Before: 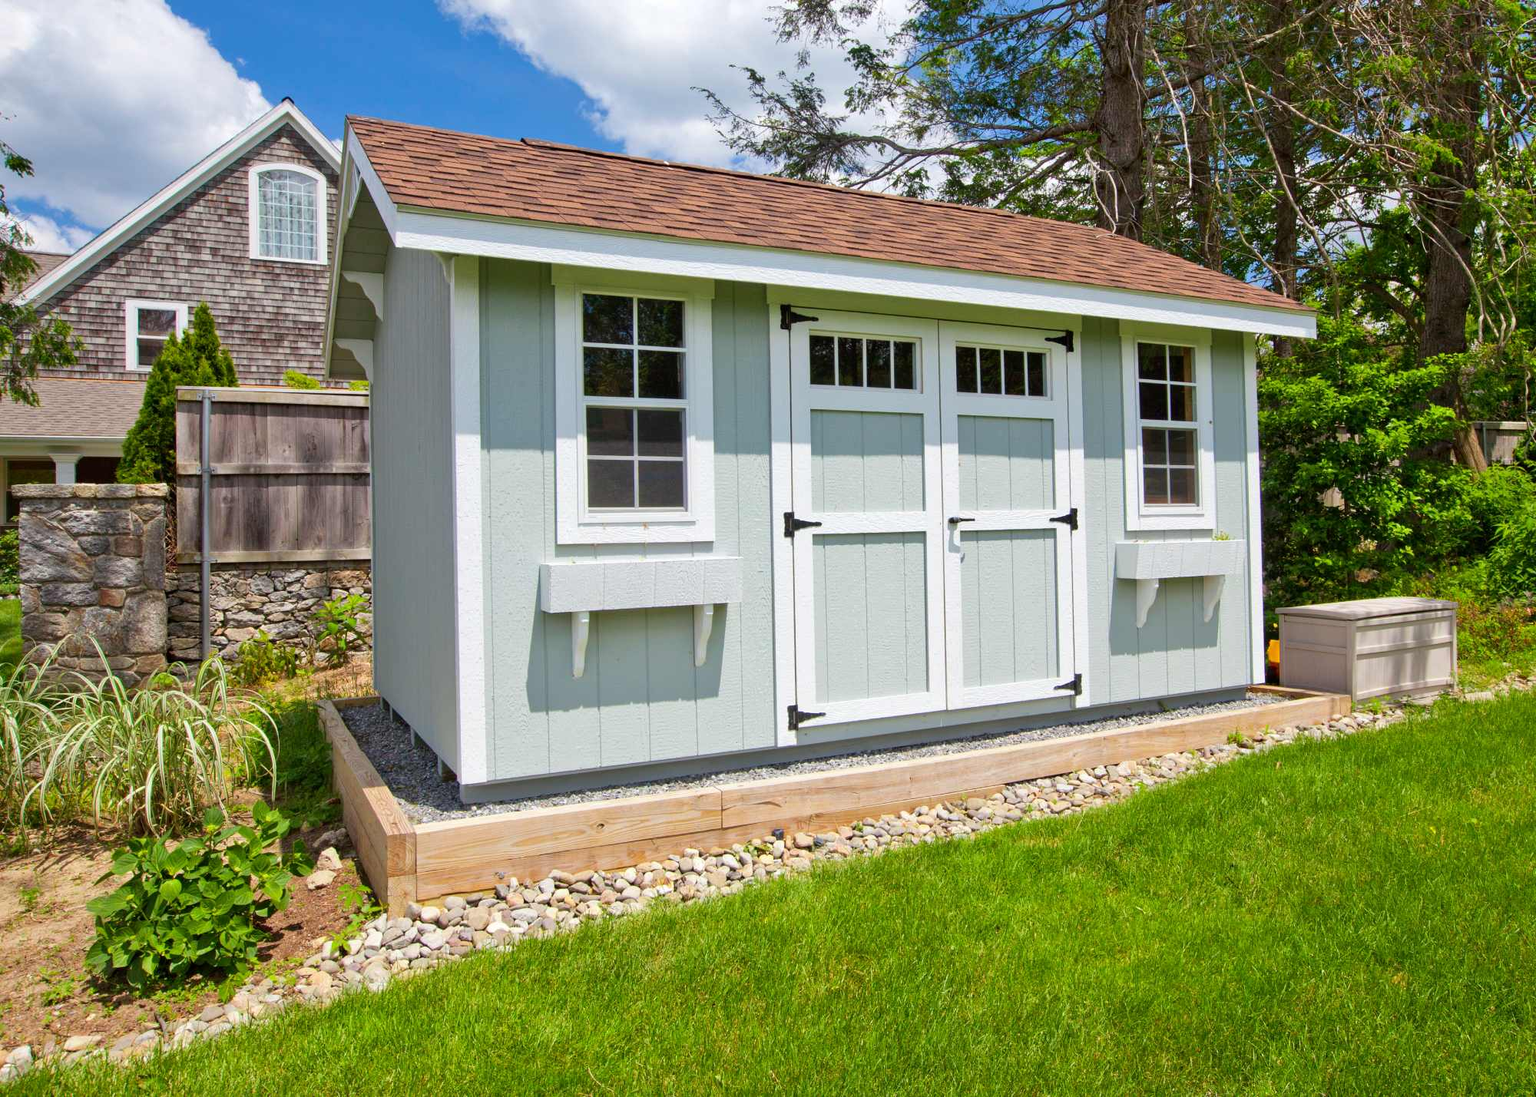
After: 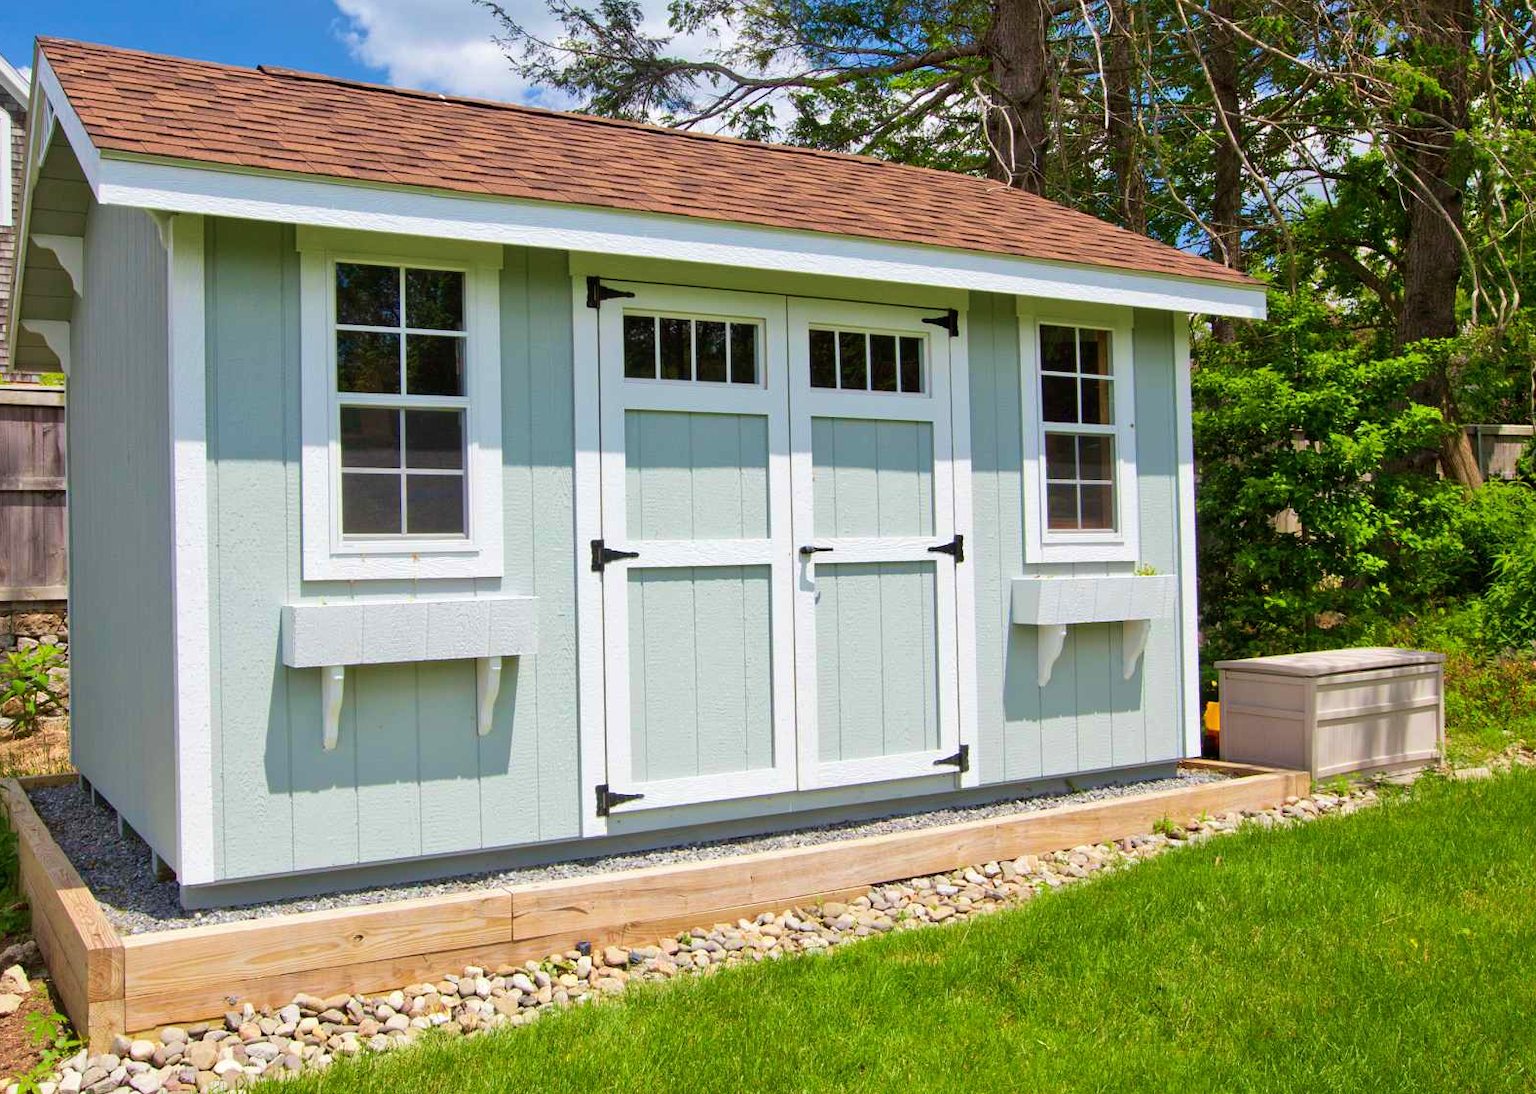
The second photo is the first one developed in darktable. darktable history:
crop and rotate: left 20.74%, top 7.912%, right 0.375%, bottom 13.378%
velvia: strength 27%
